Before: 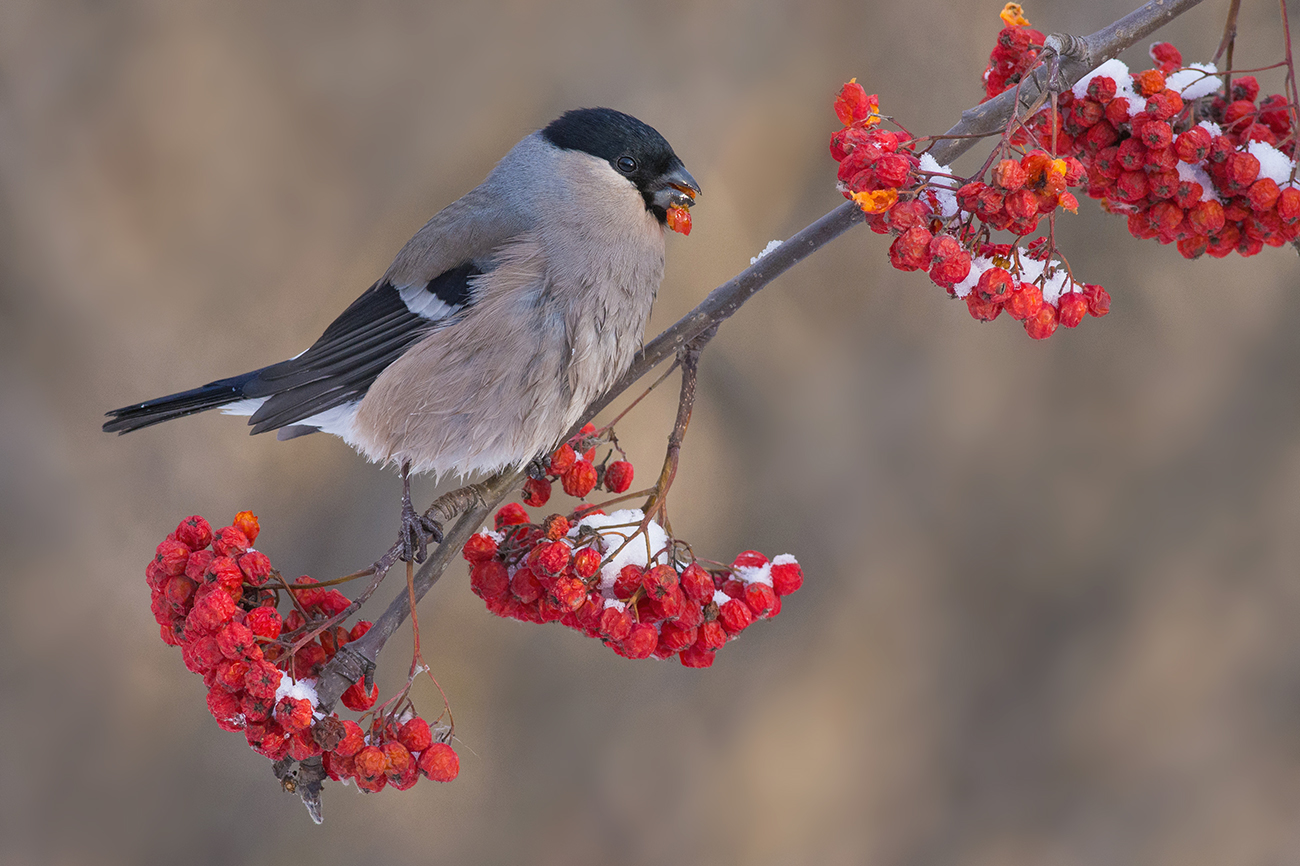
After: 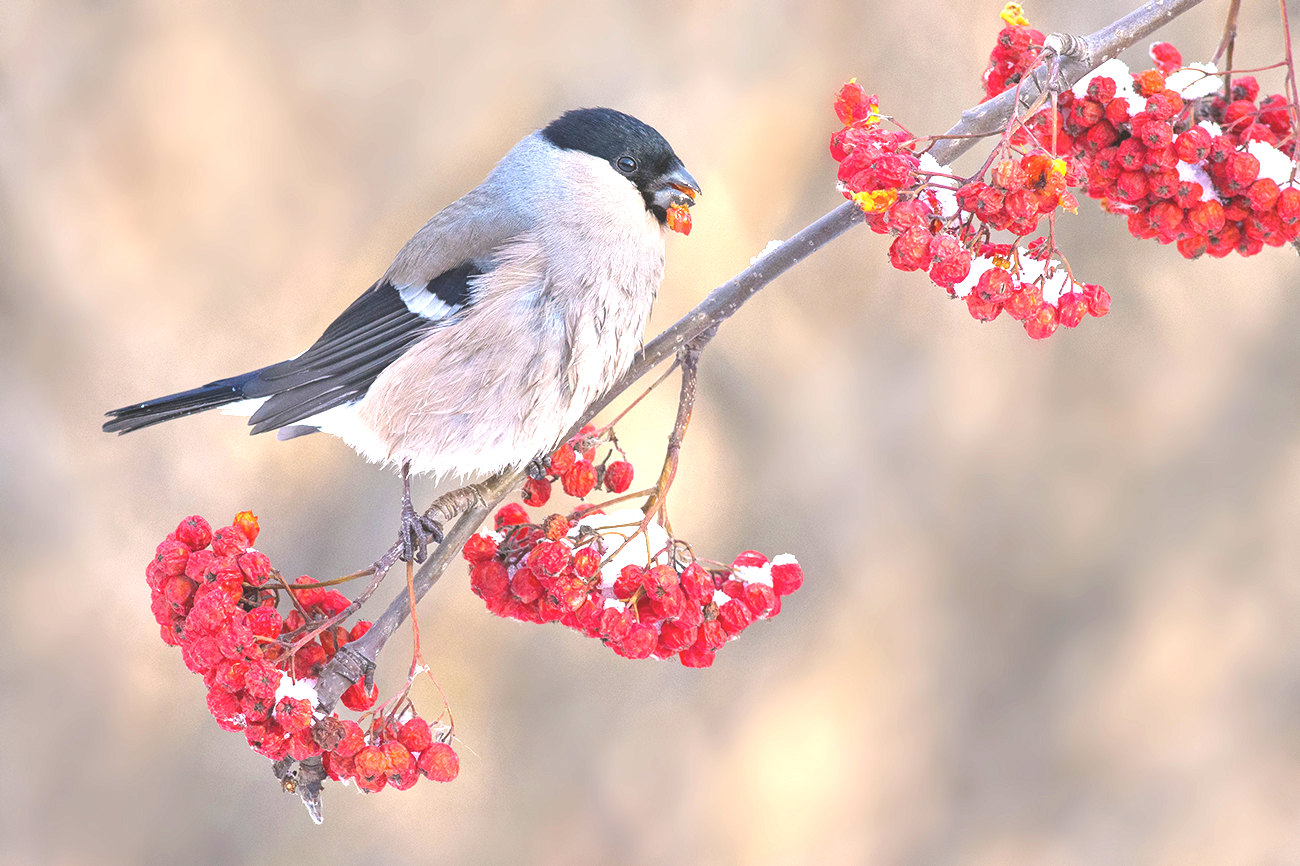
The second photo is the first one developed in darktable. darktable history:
exposure: black level correction -0.005, exposure 1 EV, compensate exposure bias true, compensate highlight preservation false
